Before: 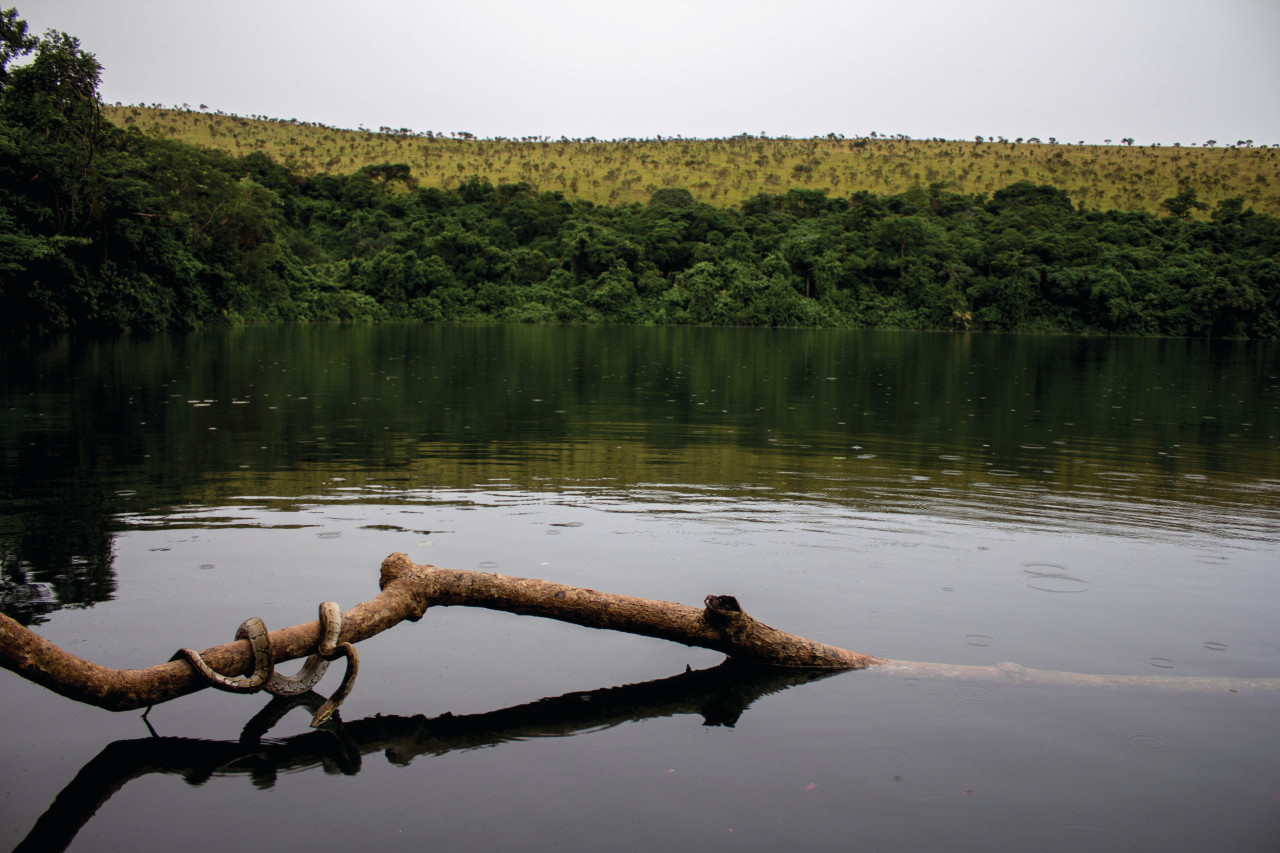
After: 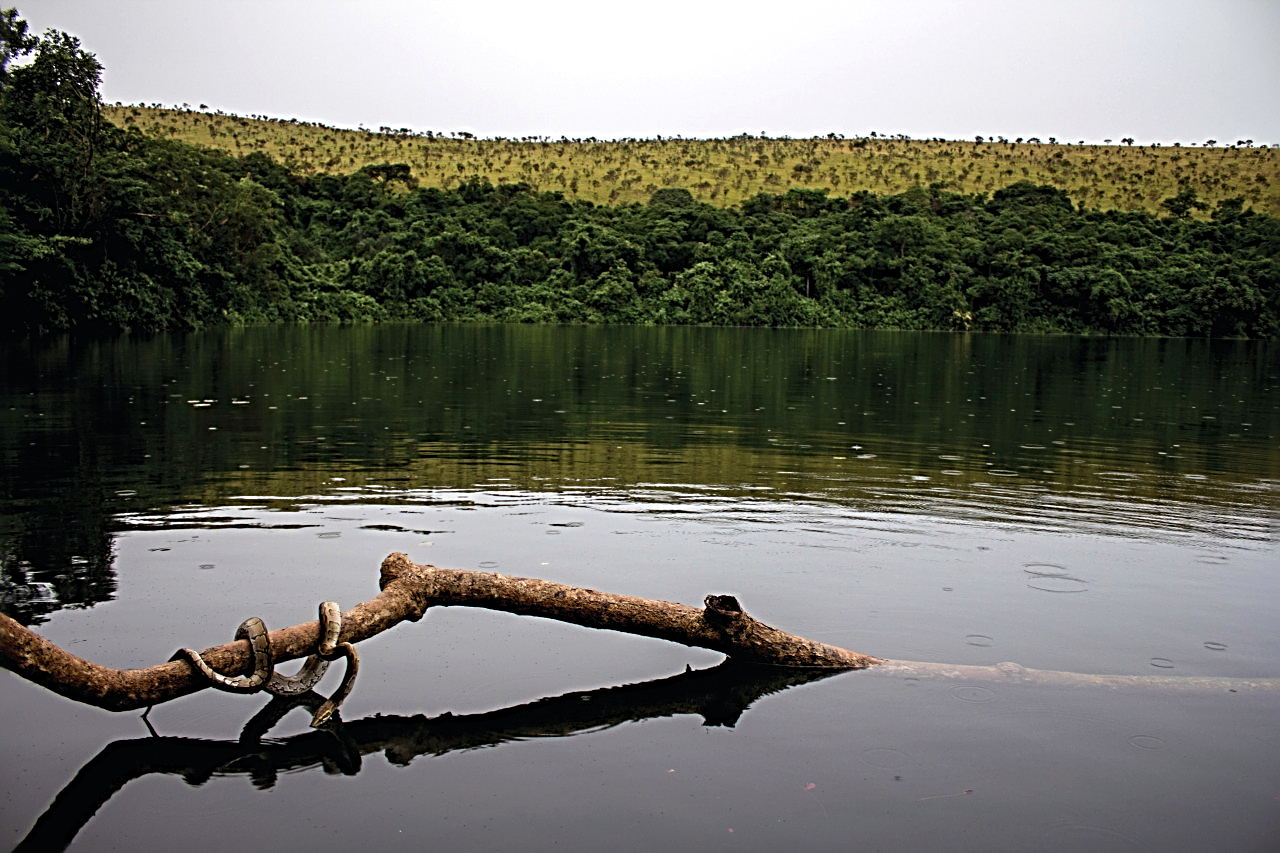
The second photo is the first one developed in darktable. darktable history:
sharpen: radius 3.69, amount 0.928
levels: levels [0, 0.476, 0.951]
